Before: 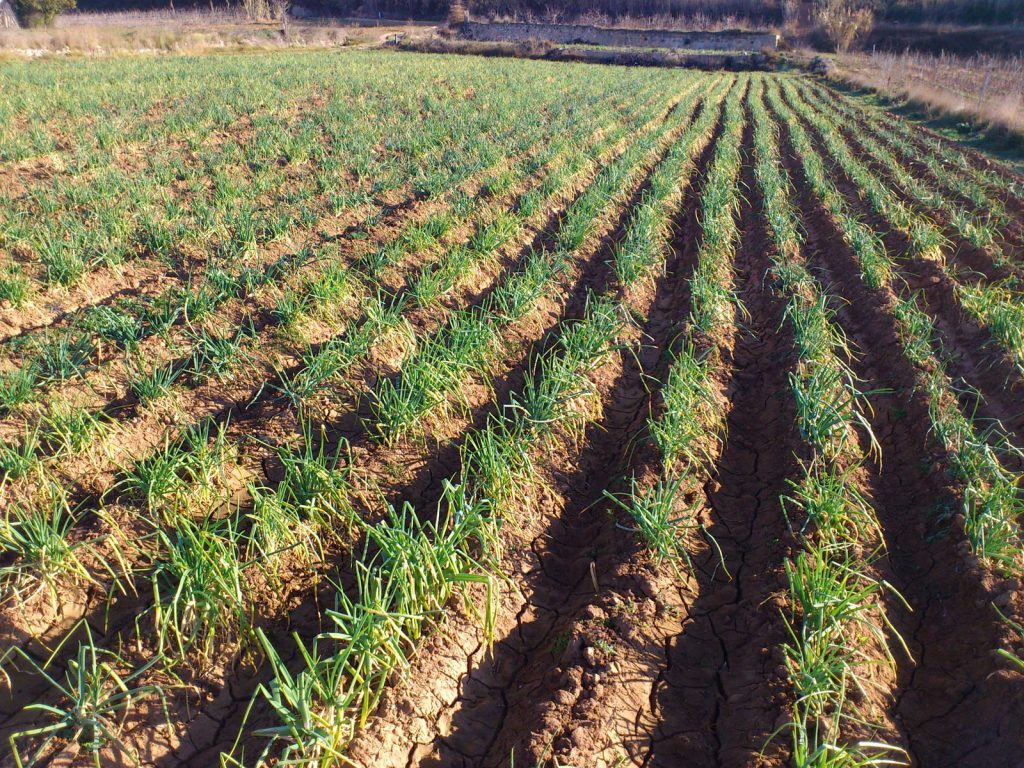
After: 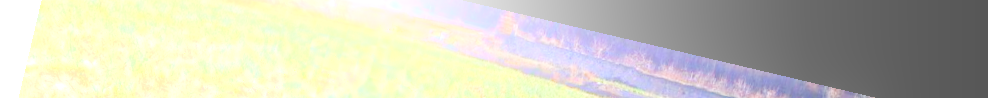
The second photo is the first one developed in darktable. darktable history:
color contrast: green-magenta contrast 0.84, blue-yellow contrast 0.86
local contrast: highlights 48%, shadows 0%, detail 100%
rotate and perspective: rotation 13.27°, automatic cropping off
crop and rotate: left 9.644%, top 9.491%, right 6.021%, bottom 80.509%
exposure: black level correction 0, exposure 0.95 EV, compensate exposure bias true, compensate highlight preservation false
white balance: emerald 1
color balance rgb: perceptual saturation grading › global saturation 20%, perceptual saturation grading › highlights -25%, perceptual saturation grading › shadows 25%
bloom: size 70%, threshold 25%, strength 70%
